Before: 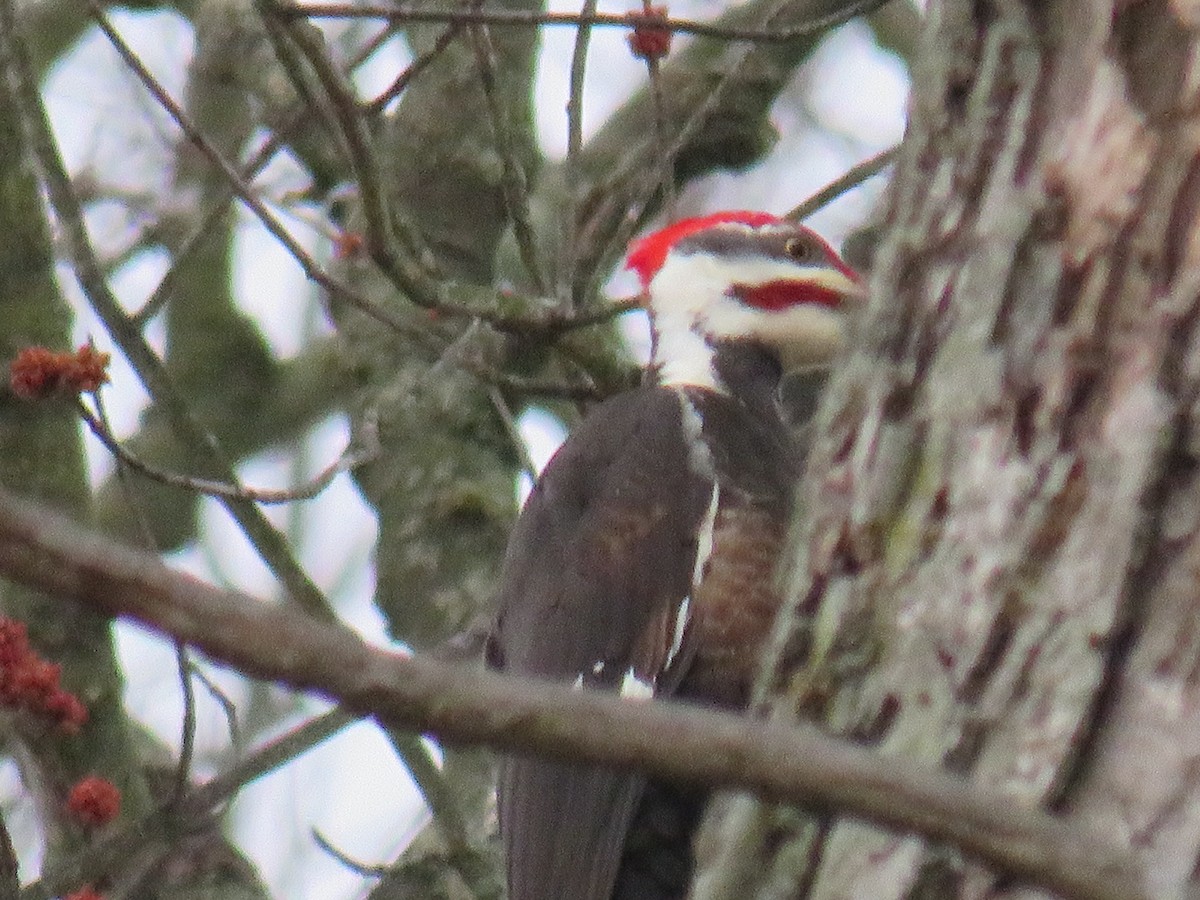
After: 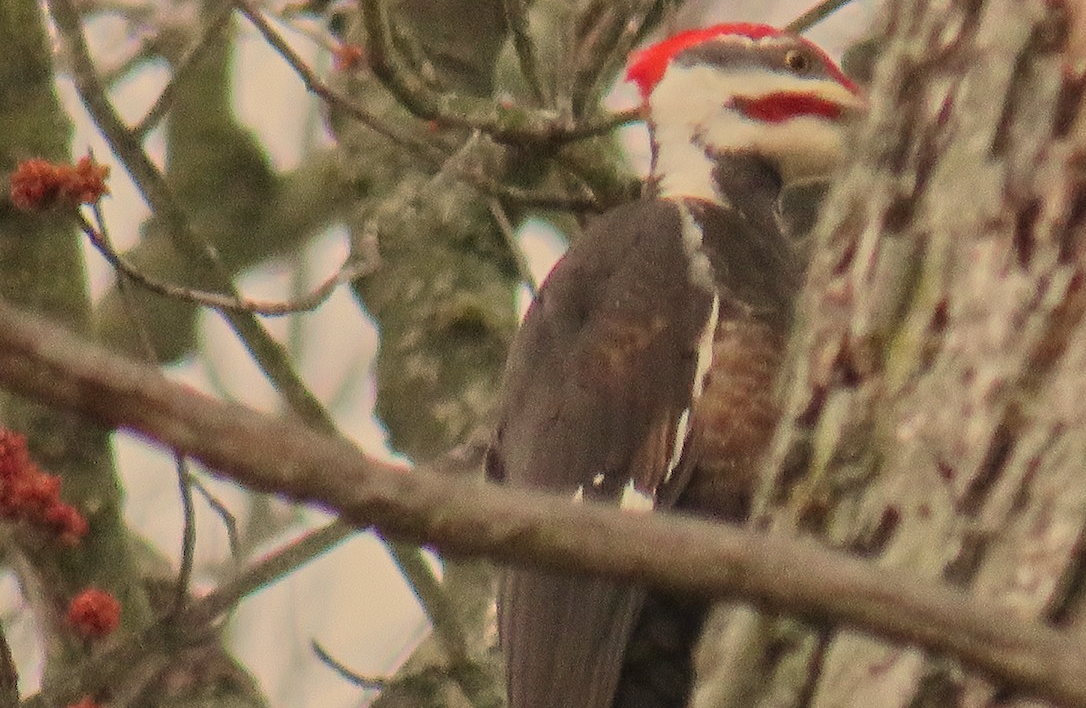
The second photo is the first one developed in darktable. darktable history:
tone equalizer: -8 EV -0.002 EV, -7 EV 0.005 EV, -6 EV -0.008 EV, -5 EV 0.007 EV, -4 EV -0.042 EV, -3 EV -0.233 EV, -2 EV -0.662 EV, -1 EV -0.983 EV, +0 EV -0.969 EV, smoothing diameter 2%, edges refinement/feathering 20, mask exposure compensation -1.57 EV, filter diffusion 5
color zones: curves: ch0 [(0, 0.5) (0.143, 0.5) (0.286, 0.5) (0.429, 0.495) (0.571, 0.437) (0.714, 0.44) (0.857, 0.496) (1, 0.5)]
white balance: red 1.138, green 0.996, blue 0.812
crop: top 20.916%, right 9.437%, bottom 0.316%
contrast brightness saturation: contrast 0.15, brightness 0.05
